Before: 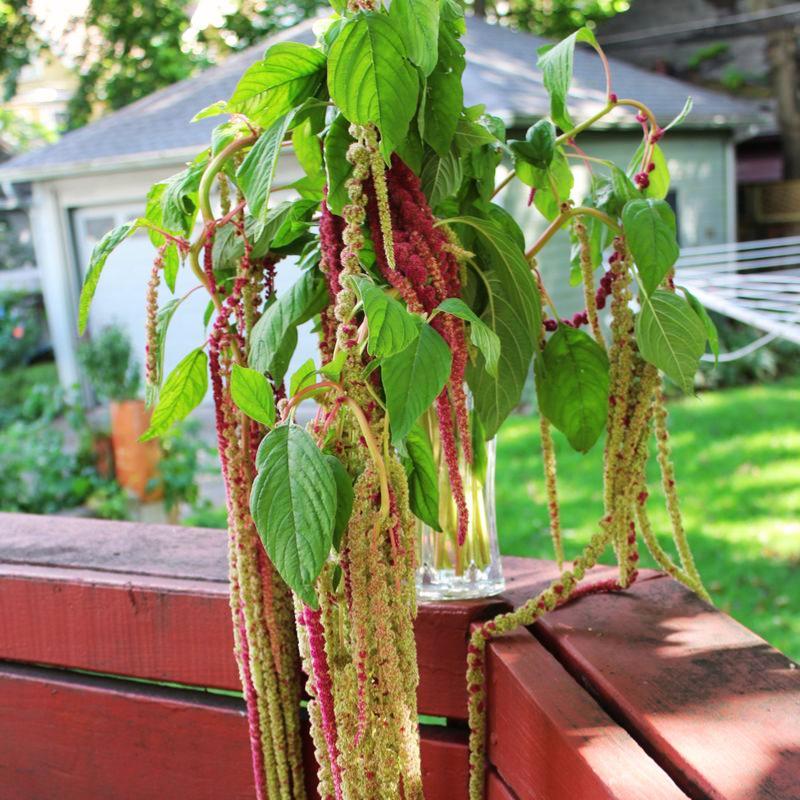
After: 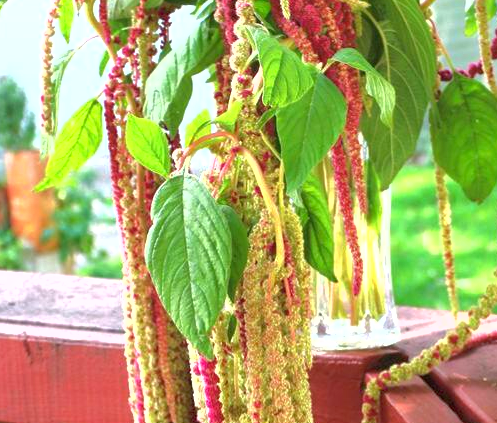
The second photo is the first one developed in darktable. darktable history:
tone equalizer: mask exposure compensation -0.5 EV
crop: left 13.235%, top 31.315%, right 24.527%, bottom 15.782%
shadows and highlights: highlights color adjustment 0.714%
exposure: exposure 1.001 EV, compensate highlight preservation false
